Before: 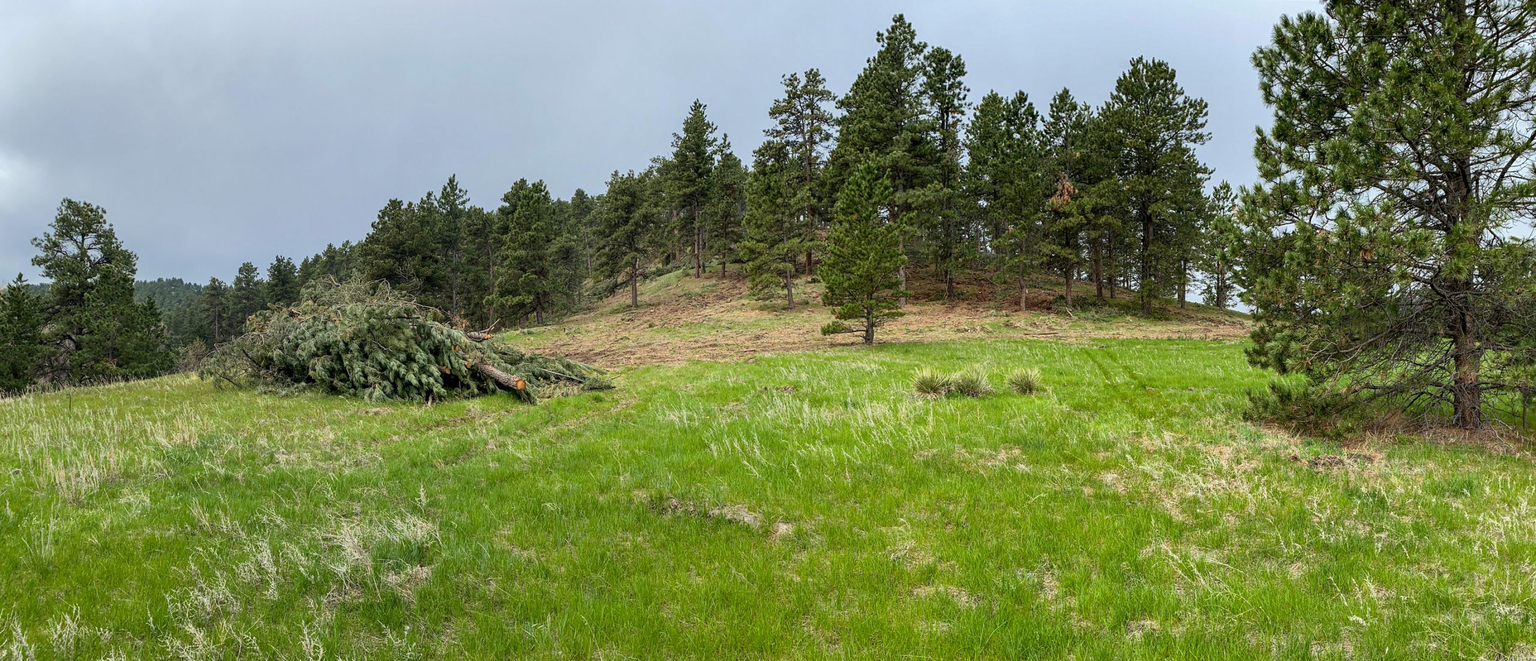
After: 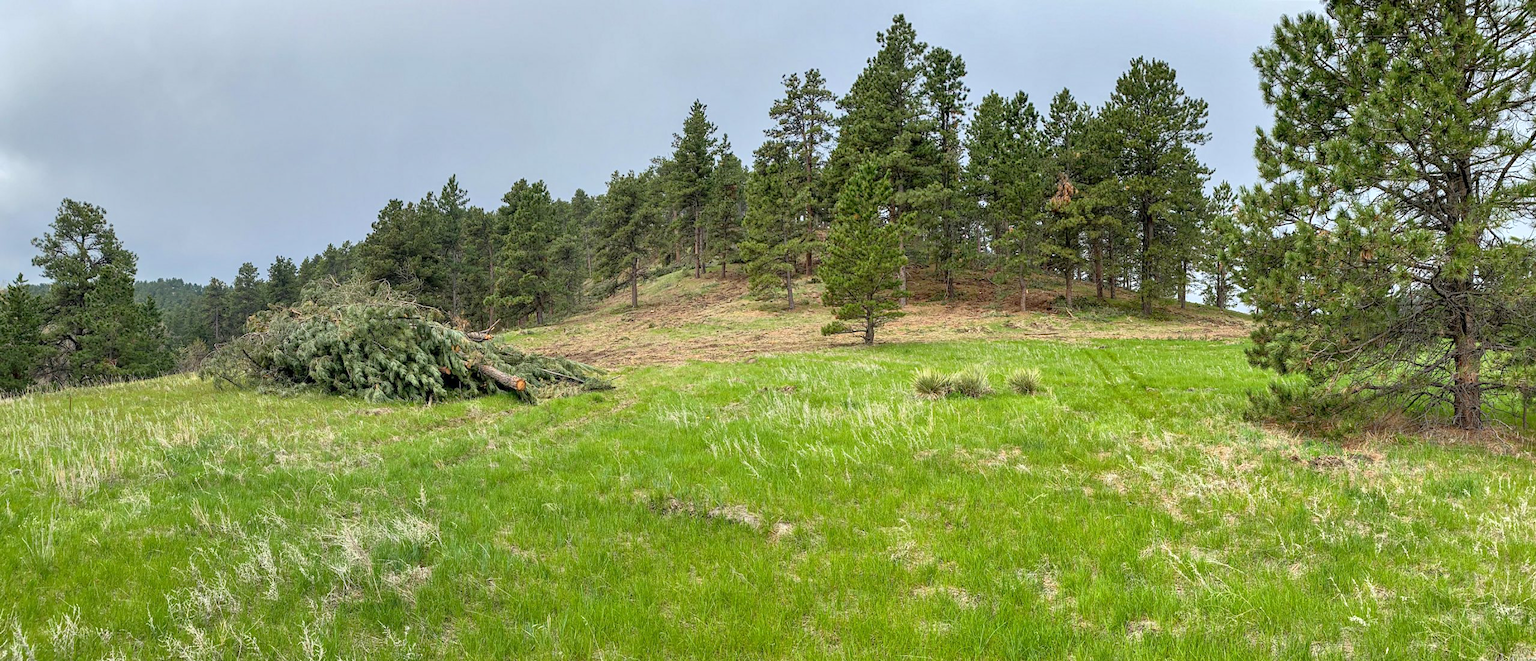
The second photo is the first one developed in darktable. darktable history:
exposure: compensate highlight preservation false
tone equalizer: -8 EV 1 EV, -7 EV 1 EV, -6 EV 1 EV, -5 EV 1 EV, -4 EV 1 EV, -3 EV 0.75 EV, -2 EV 0.5 EV, -1 EV 0.25 EV
